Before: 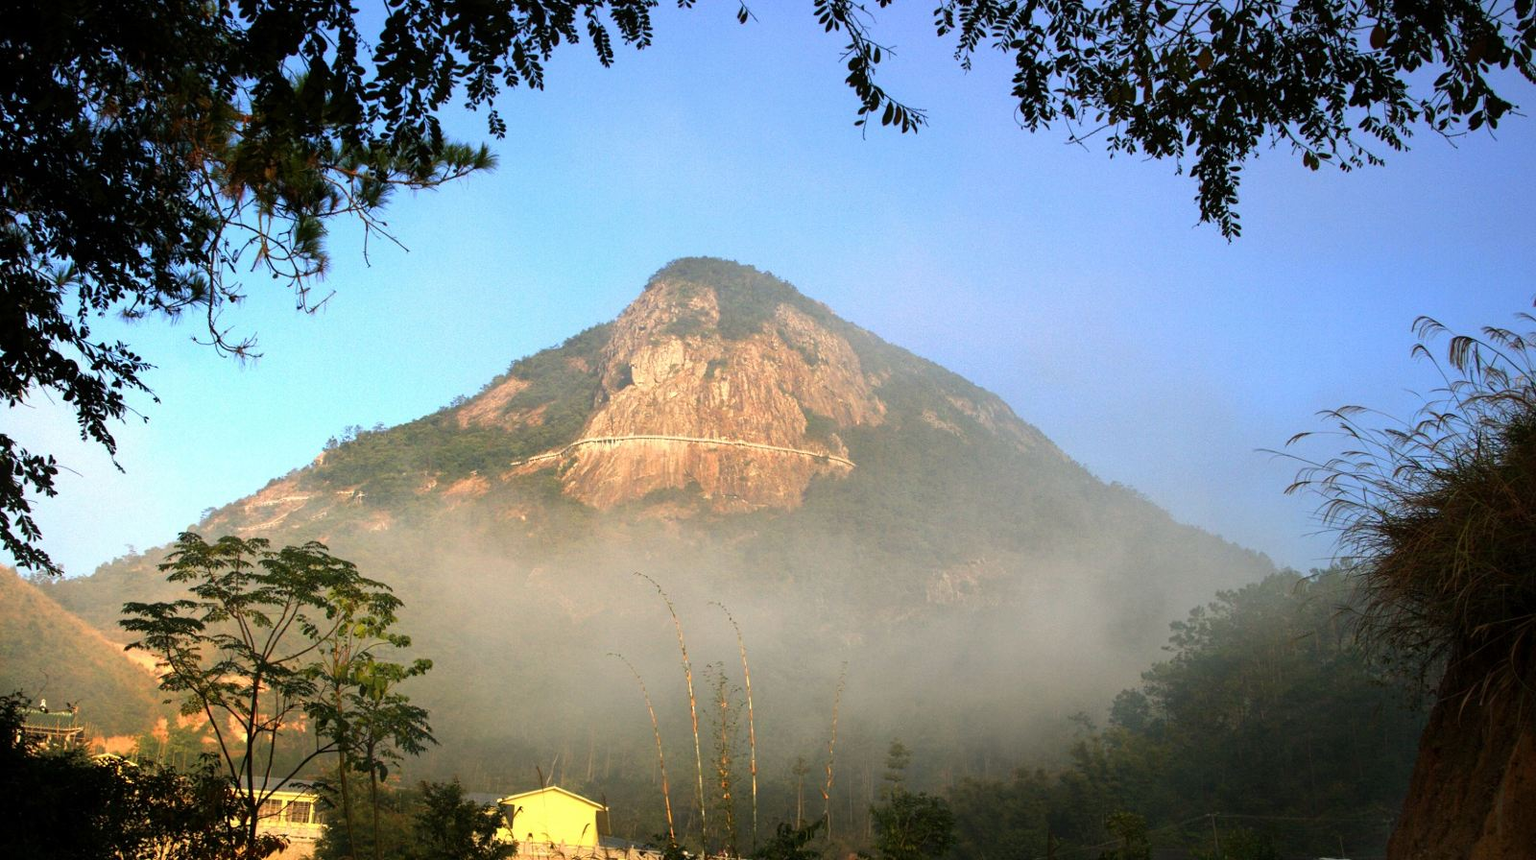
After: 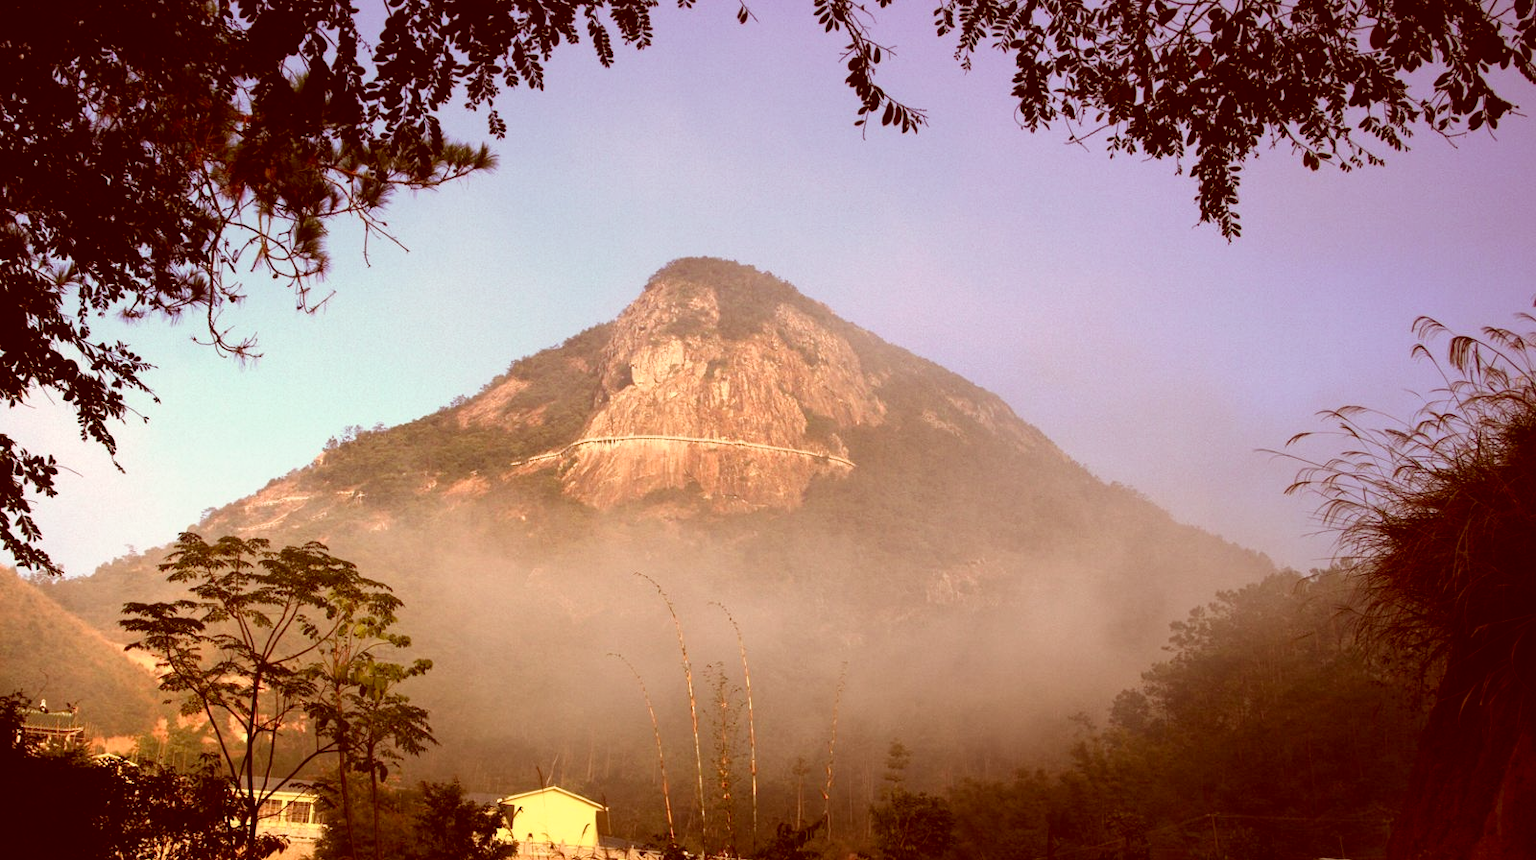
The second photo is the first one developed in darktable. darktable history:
color correction: highlights a* 9.01, highlights b* 8.94, shadows a* 39.53, shadows b* 39.72, saturation 0.782
